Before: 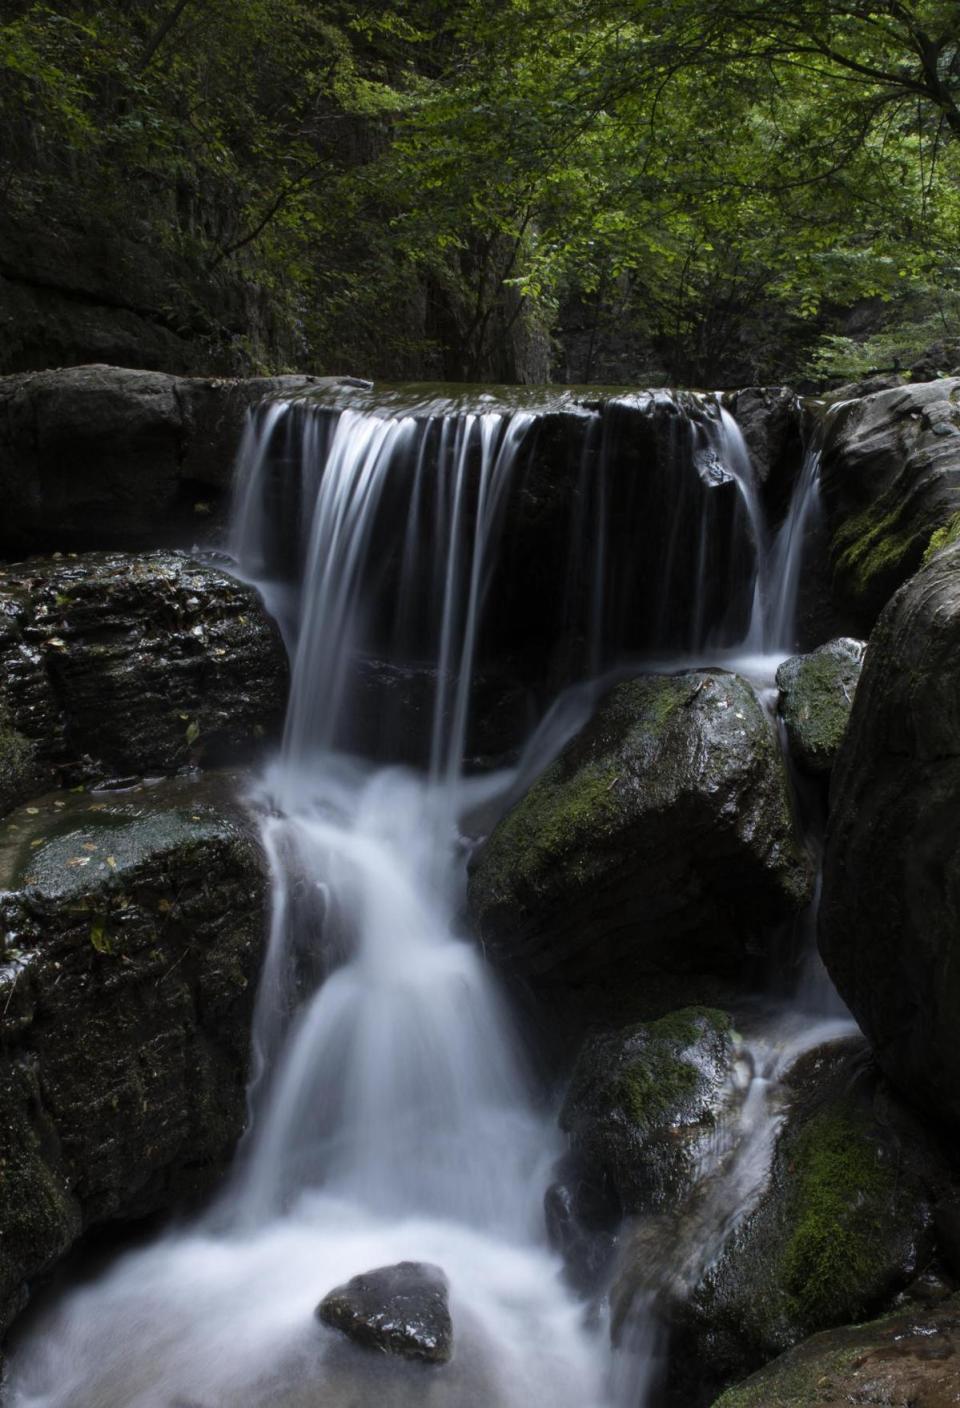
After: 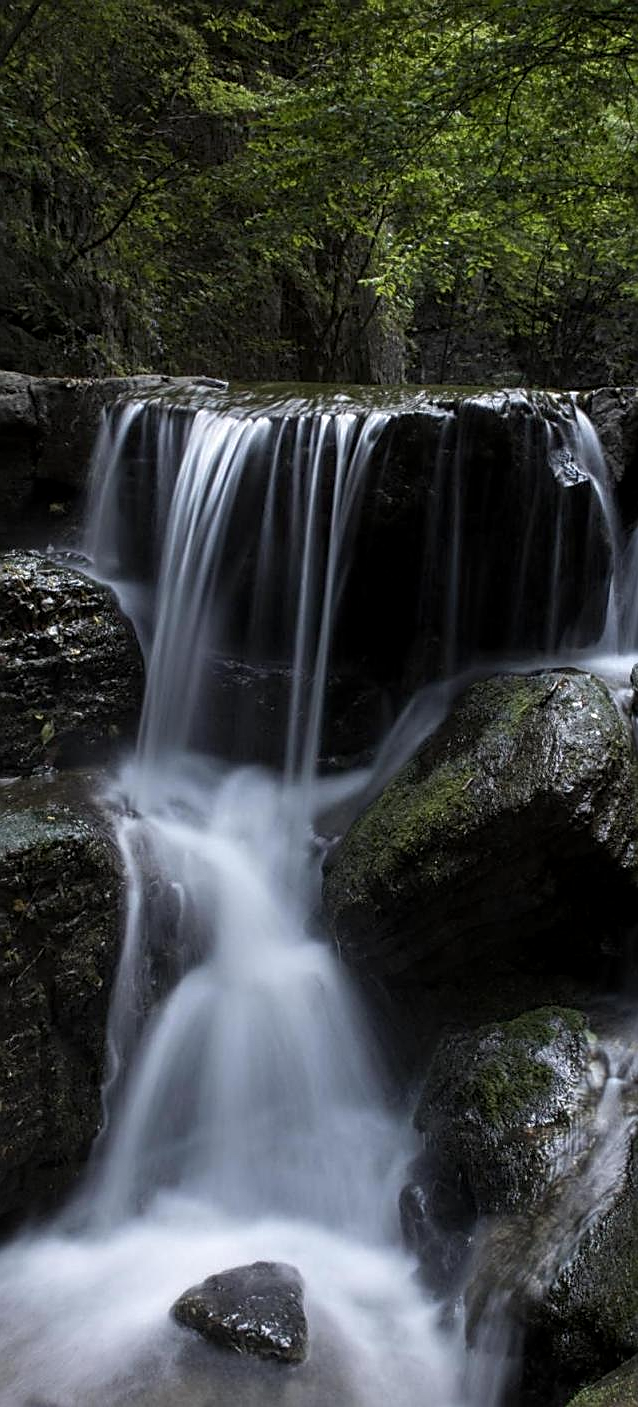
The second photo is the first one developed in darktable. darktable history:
local contrast: on, module defaults
sharpen: amount 0.738
crop and rotate: left 15.173%, right 18.305%
